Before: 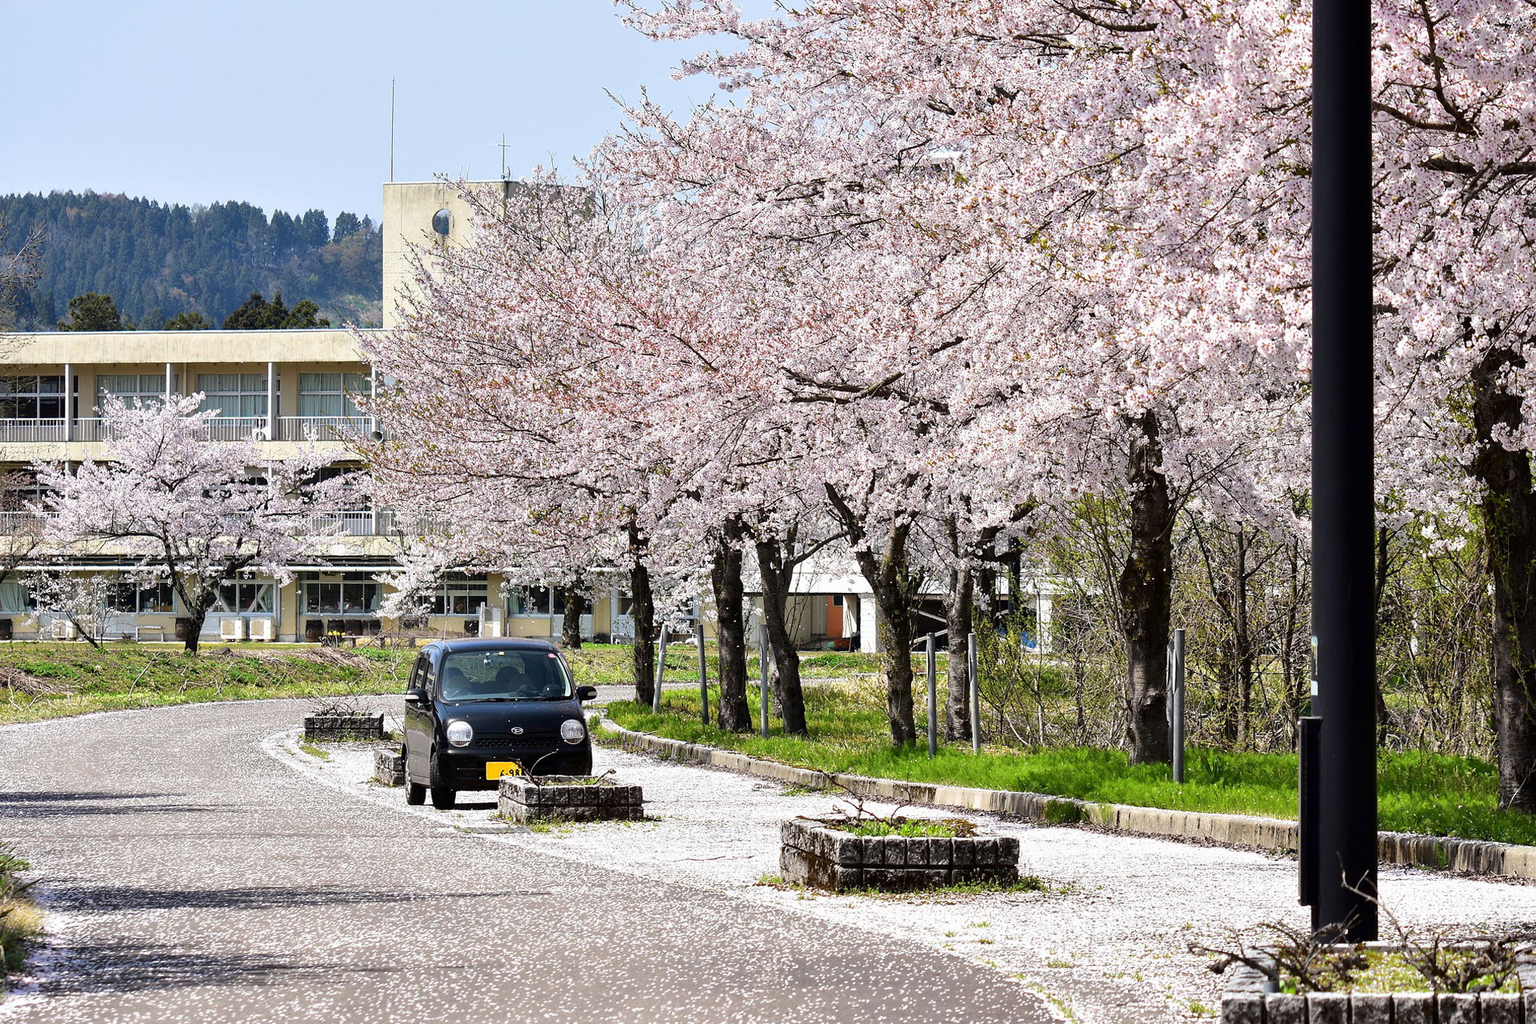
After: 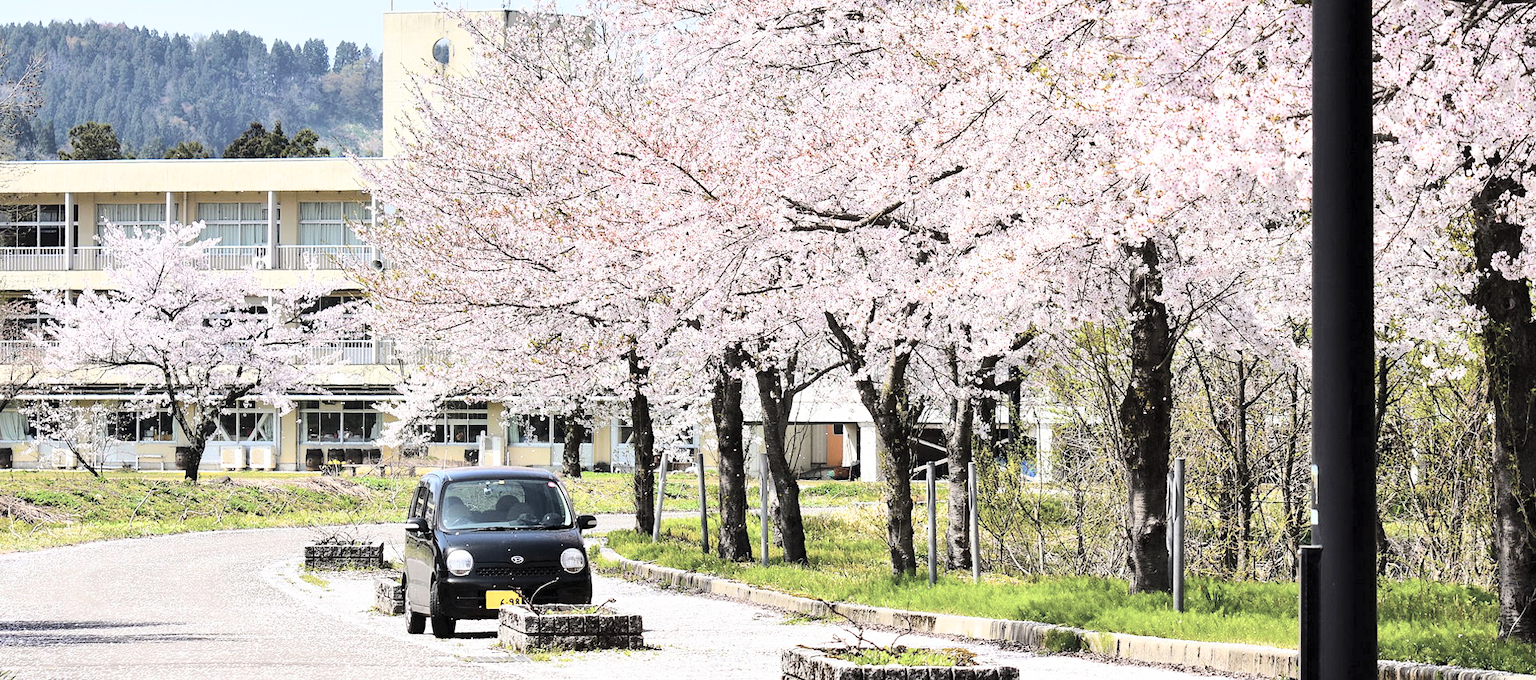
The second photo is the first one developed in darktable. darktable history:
color balance rgb: linear chroma grading › global chroma 15%, perceptual saturation grading › global saturation 30%
crop: top 16.727%, bottom 16.727%
contrast brightness saturation: brightness 0.18, saturation -0.5
base curve: curves: ch0 [(0, 0) (0.028, 0.03) (0.121, 0.232) (0.46, 0.748) (0.859, 0.968) (1, 1)]
